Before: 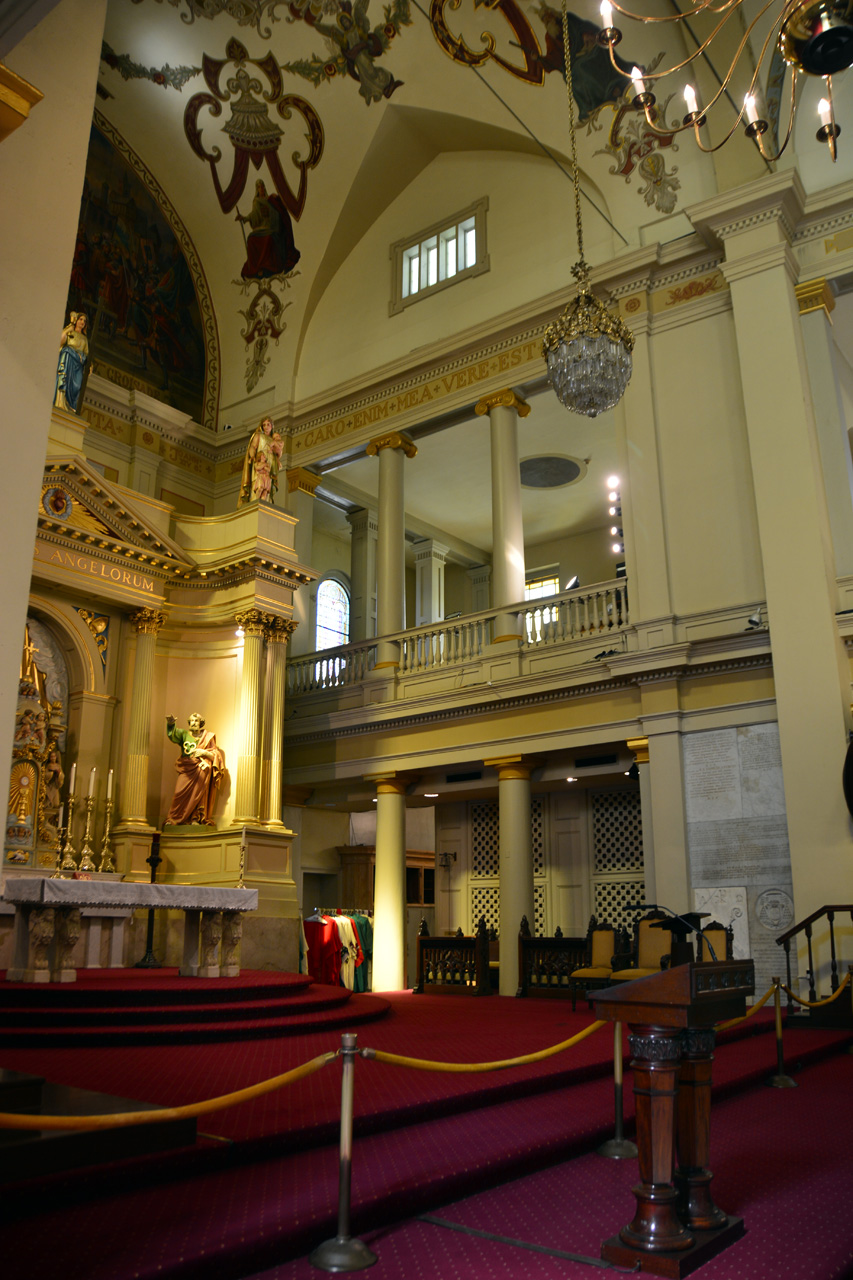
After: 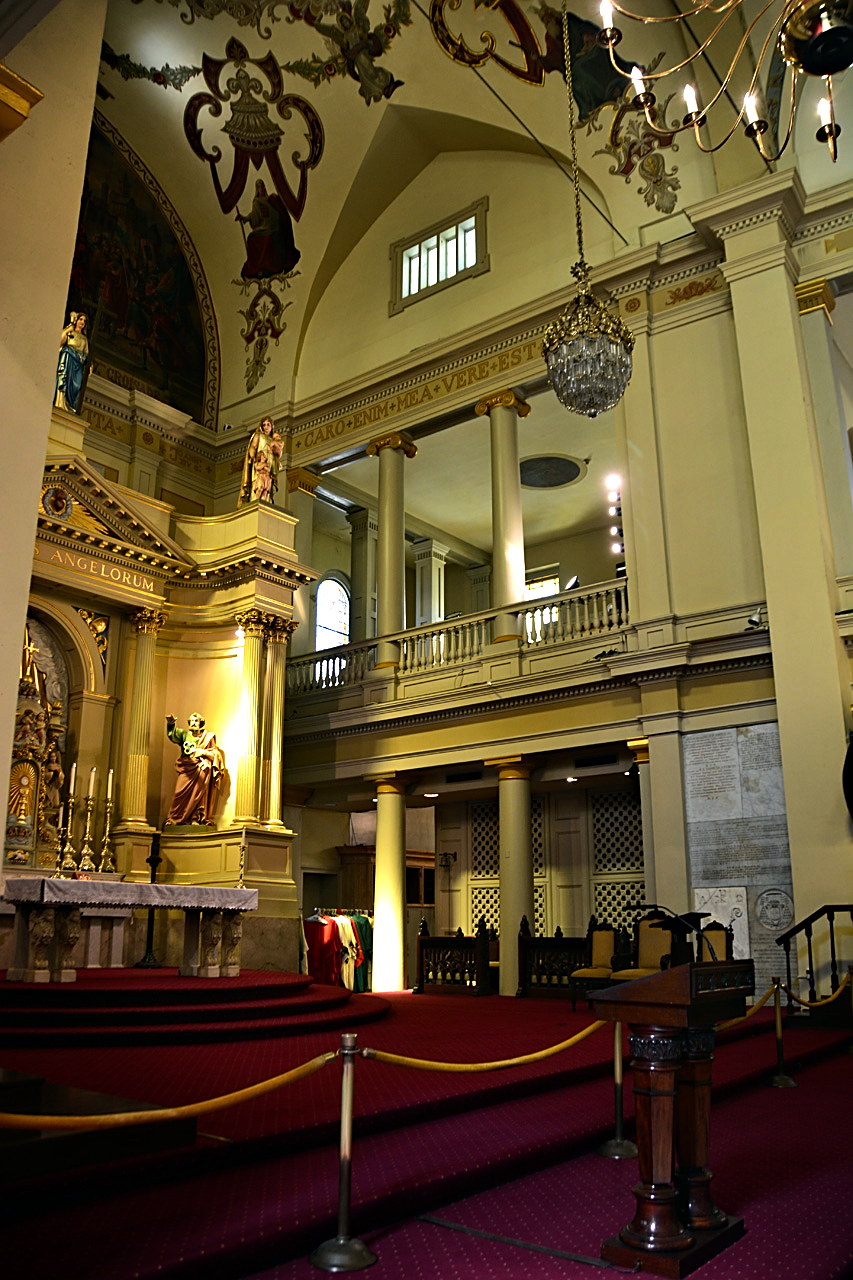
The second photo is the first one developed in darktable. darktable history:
tone equalizer: -8 EV -0.761 EV, -7 EV -0.679 EV, -6 EV -0.57 EV, -5 EV -0.388 EV, -3 EV 0.374 EV, -2 EV 0.6 EV, -1 EV 0.7 EV, +0 EV 0.72 EV, edges refinement/feathering 500, mask exposure compensation -1.57 EV, preserve details no
sharpen: on, module defaults
velvia: on, module defaults
haze removal: compatibility mode true, adaptive false
